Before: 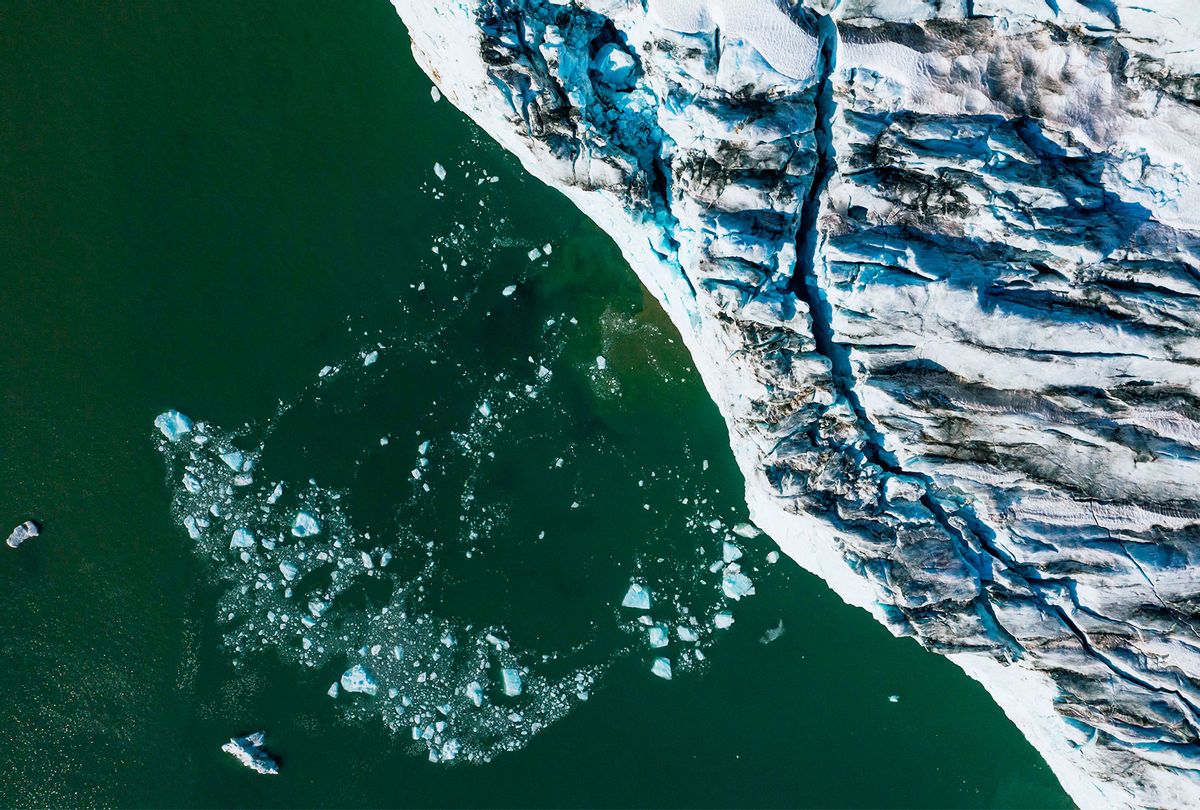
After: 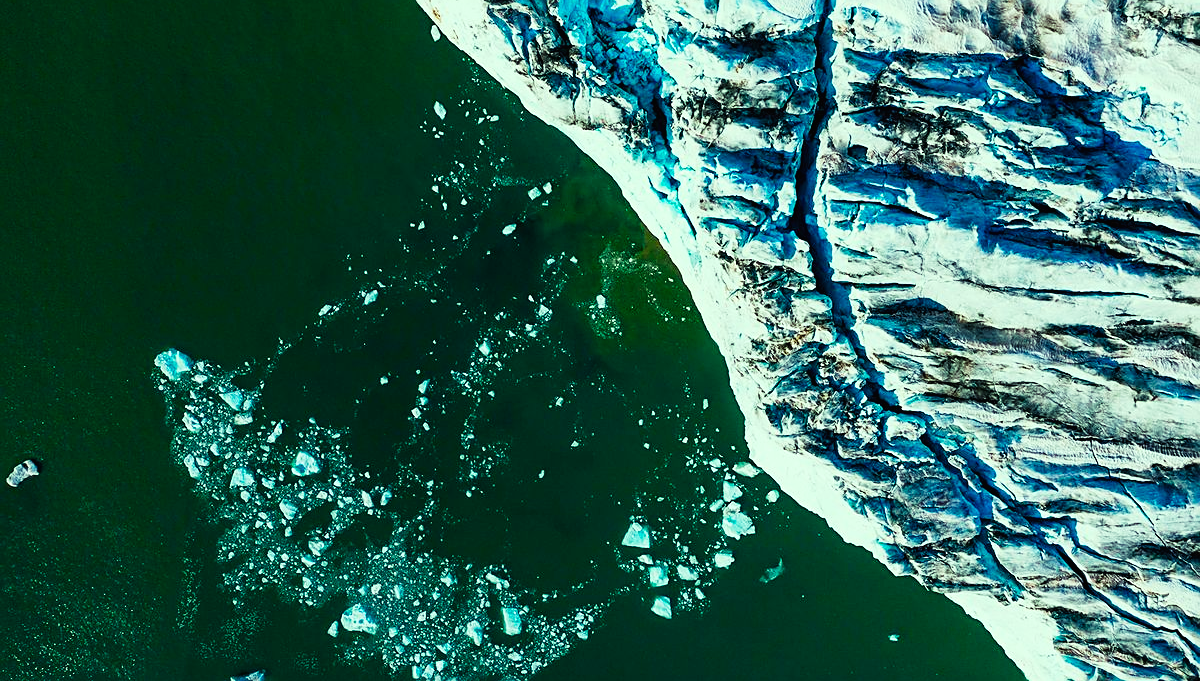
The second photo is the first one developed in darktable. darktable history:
crop: top 7.564%, bottom 8.317%
tone curve: curves: ch0 [(0, 0.011) (0.139, 0.106) (0.295, 0.271) (0.499, 0.523) (0.739, 0.782) (0.857, 0.879) (1, 0.967)]; ch1 [(0, 0) (0.272, 0.249) (0.39, 0.379) (0.469, 0.456) (0.495, 0.497) (0.524, 0.53) (0.588, 0.62) (0.725, 0.779) (1, 1)]; ch2 [(0, 0) (0.125, 0.089) (0.35, 0.317) (0.437, 0.42) (0.502, 0.499) (0.533, 0.553) (0.599, 0.638) (1, 1)], preserve colors none
color balance rgb: highlights gain › luminance 15.402%, highlights gain › chroma 7.131%, highlights gain › hue 123.82°, perceptual saturation grading › global saturation 30.049%, global vibrance 10.852%
sharpen: amount 0.494
